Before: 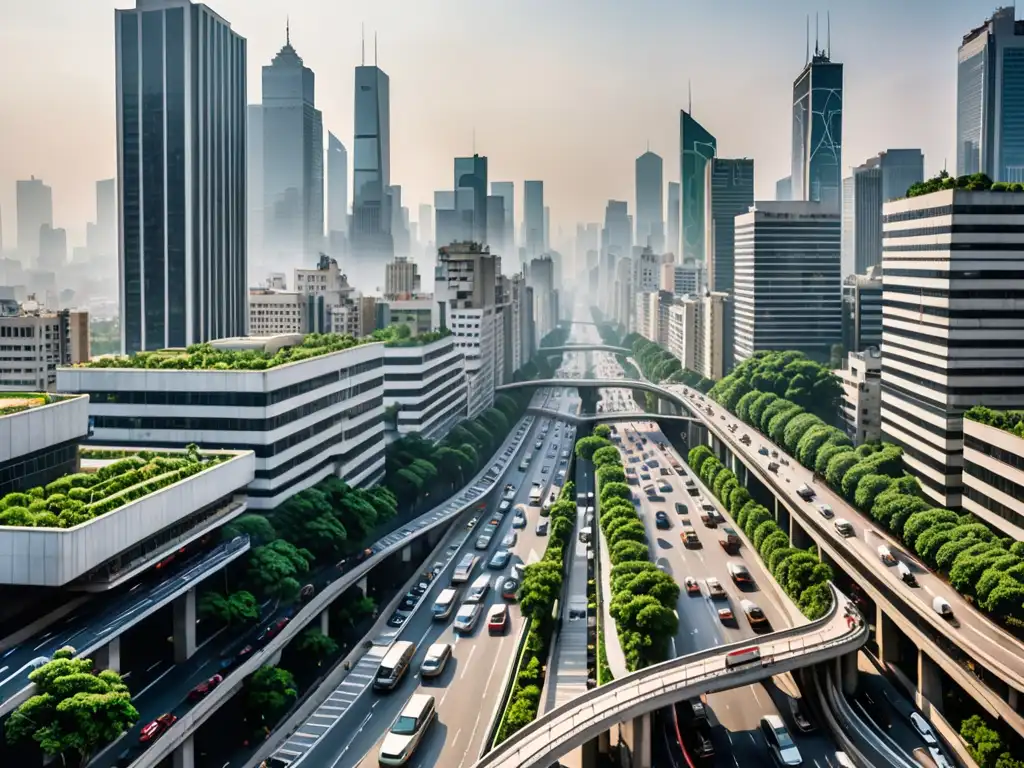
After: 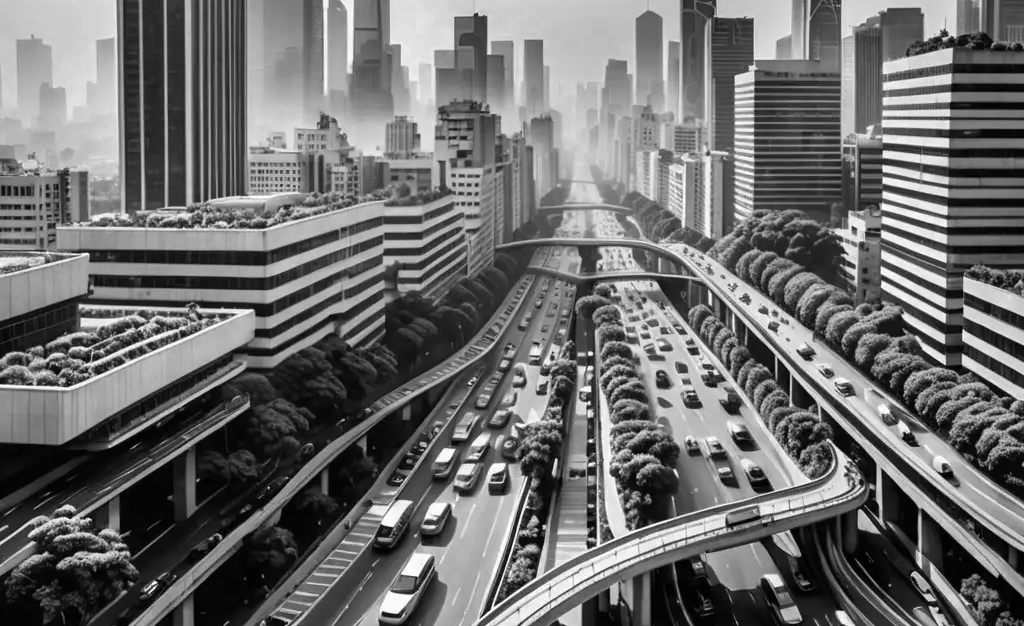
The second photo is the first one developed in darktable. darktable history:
crop and rotate: top 18.441%
color zones: curves: ch0 [(0.002, 0.593) (0.143, 0.417) (0.285, 0.541) (0.455, 0.289) (0.608, 0.327) (0.727, 0.283) (0.869, 0.571) (1, 0.603)]; ch1 [(0, 0) (0.143, 0) (0.286, 0) (0.429, 0) (0.571, 0) (0.714, 0) (0.857, 0)]
